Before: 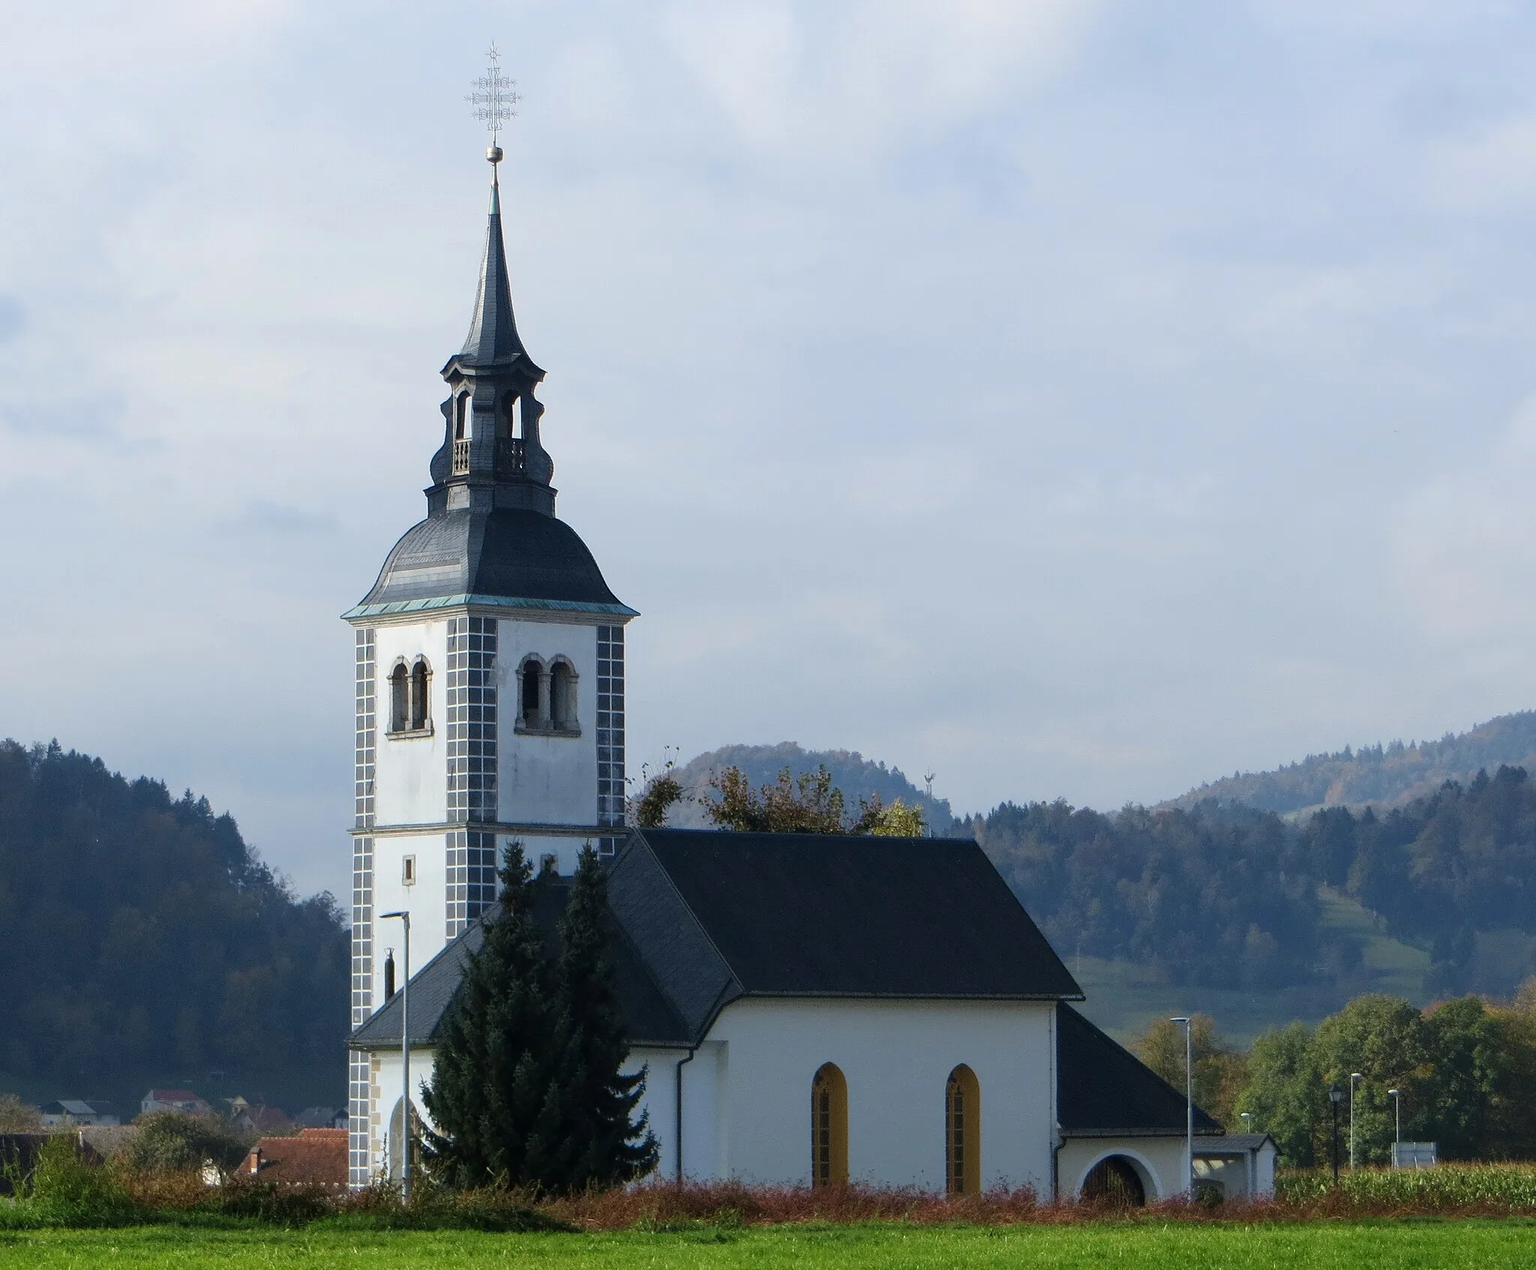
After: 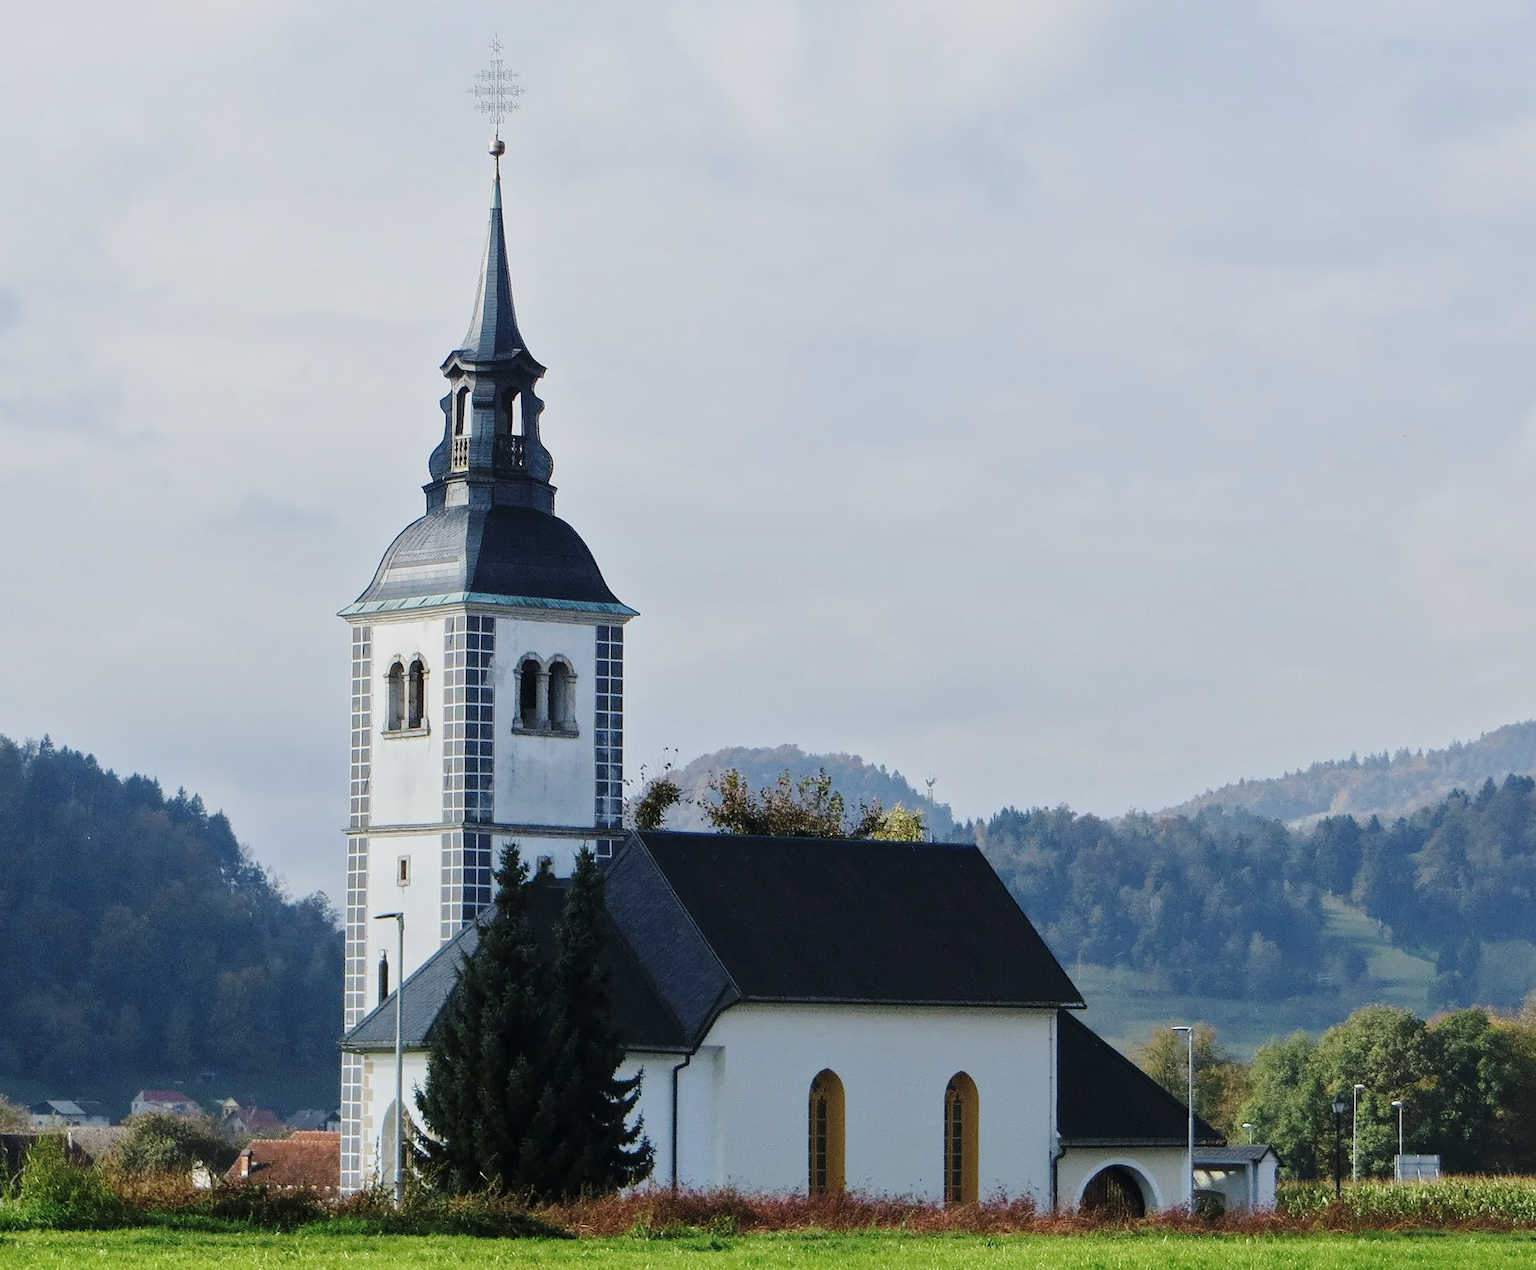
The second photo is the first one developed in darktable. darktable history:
crop and rotate: angle -0.5°
tone equalizer: -8 EV -0.002 EV, -7 EV 0.005 EV, -6 EV -0.008 EV, -5 EV 0.007 EV, -4 EV -0.042 EV, -3 EV -0.233 EV, -2 EV -0.662 EV, -1 EV -0.983 EV, +0 EV -0.969 EV, smoothing diameter 2%, edges refinement/feathering 20, mask exposure compensation -1.57 EV, filter diffusion 5
color correction: saturation 0.8
base curve: curves: ch0 [(0, 0) (0.028, 0.03) (0.121, 0.232) (0.46, 0.748) (0.859, 0.968) (1, 1)], preserve colors none
